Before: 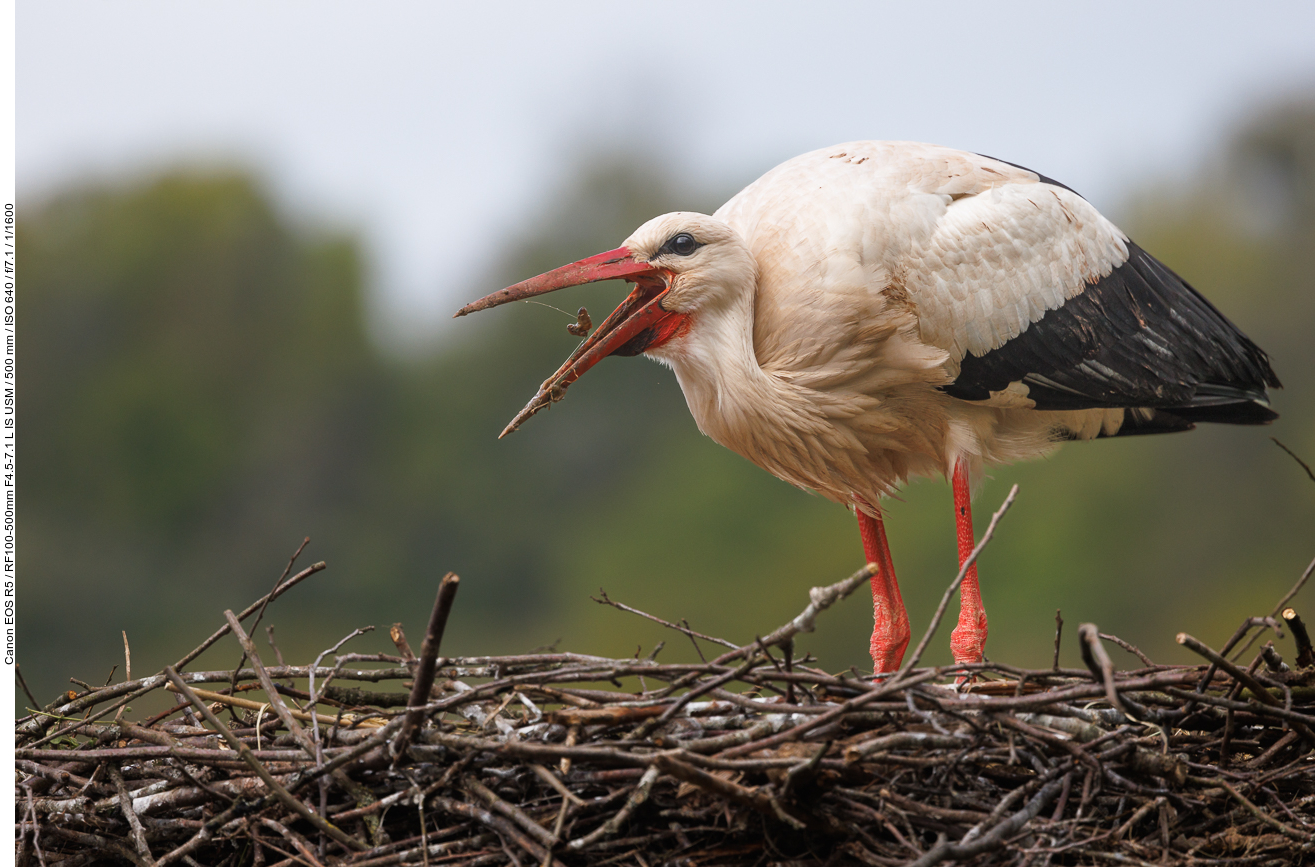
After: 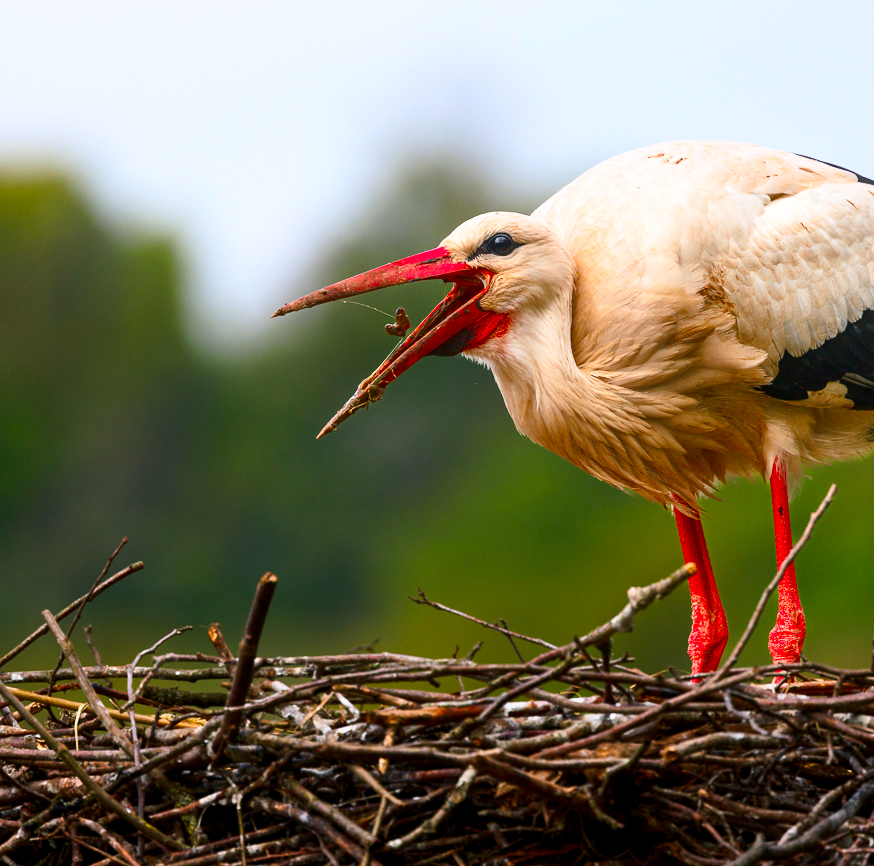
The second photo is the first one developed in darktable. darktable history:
color balance rgb: shadows lift › chroma 2.007%, shadows lift › hue 215.78°, global offset › luminance -0.28%, global offset › hue 259.19°, perceptual saturation grading › global saturation 0.286%
contrast brightness saturation: contrast 0.259, brightness 0.023, saturation 0.862
crop and rotate: left 13.854%, right 19.632%
levels: levels [0, 0.492, 0.984]
